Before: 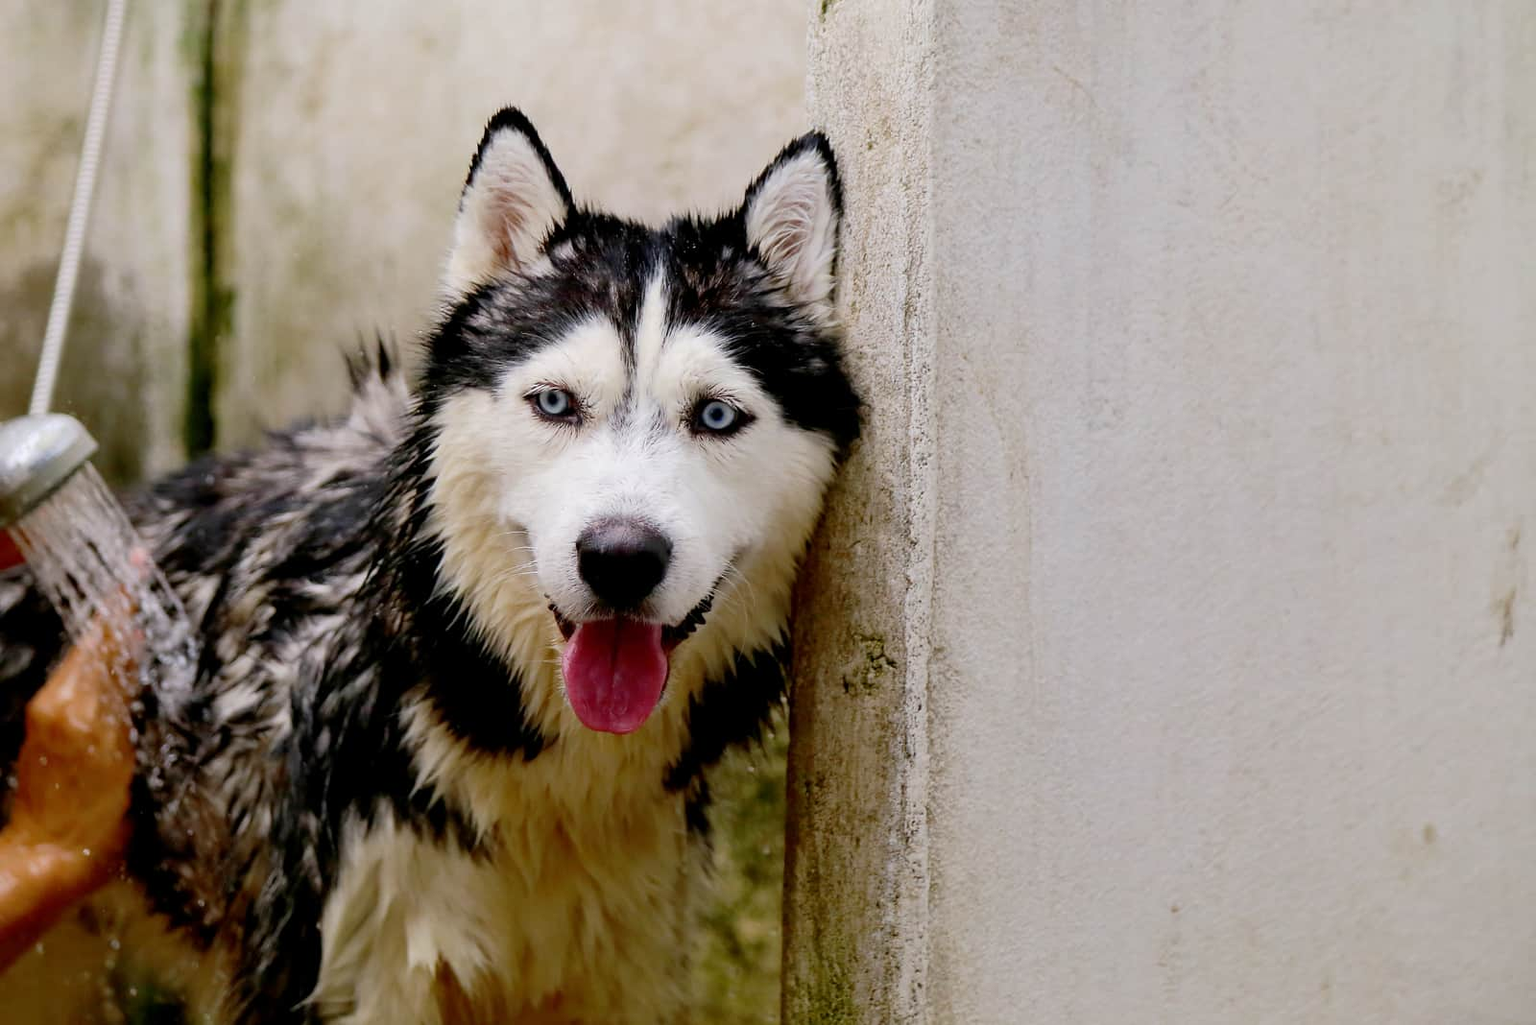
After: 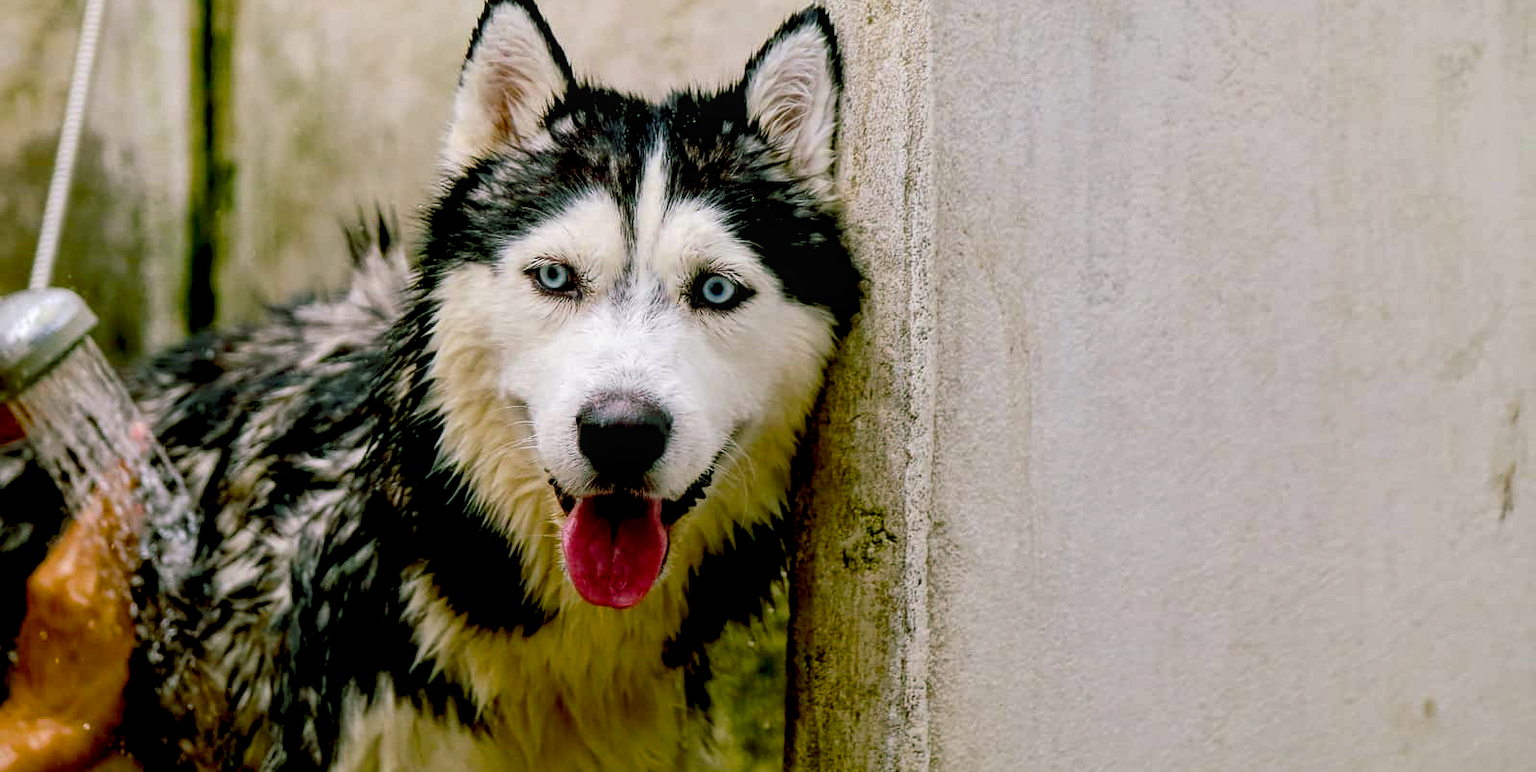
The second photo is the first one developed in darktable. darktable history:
local contrast: highlights 93%, shadows 84%, detail 160%, midtone range 0.2
crop and rotate: top 12.319%, bottom 12.238%
color balance rgb: shadows lift › chroma 11.865%, shadows lift › hue 130.93°, power › chroma 0.227%, power › hue 62.29°, global offset › luminance -0.866%, perceptual saturation grading › global saturation 29.932%
